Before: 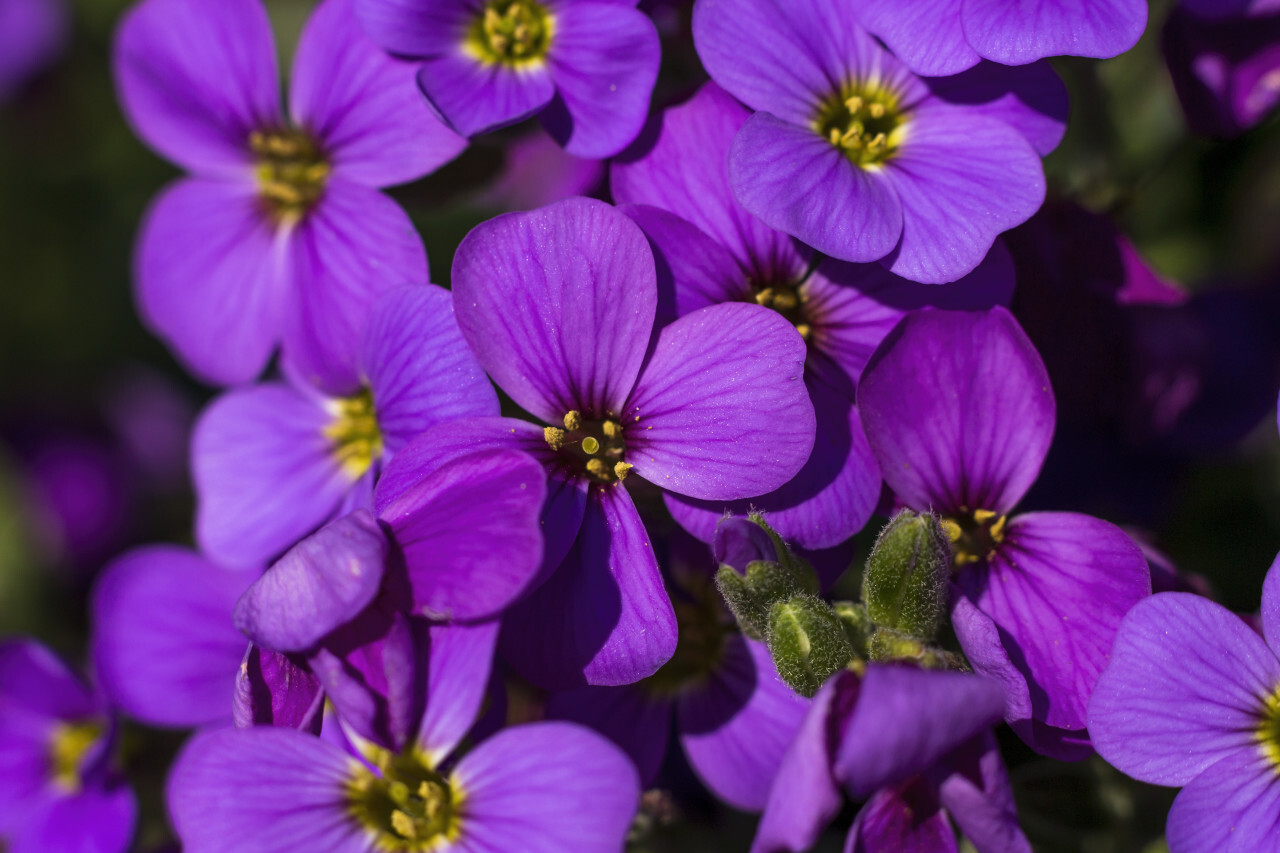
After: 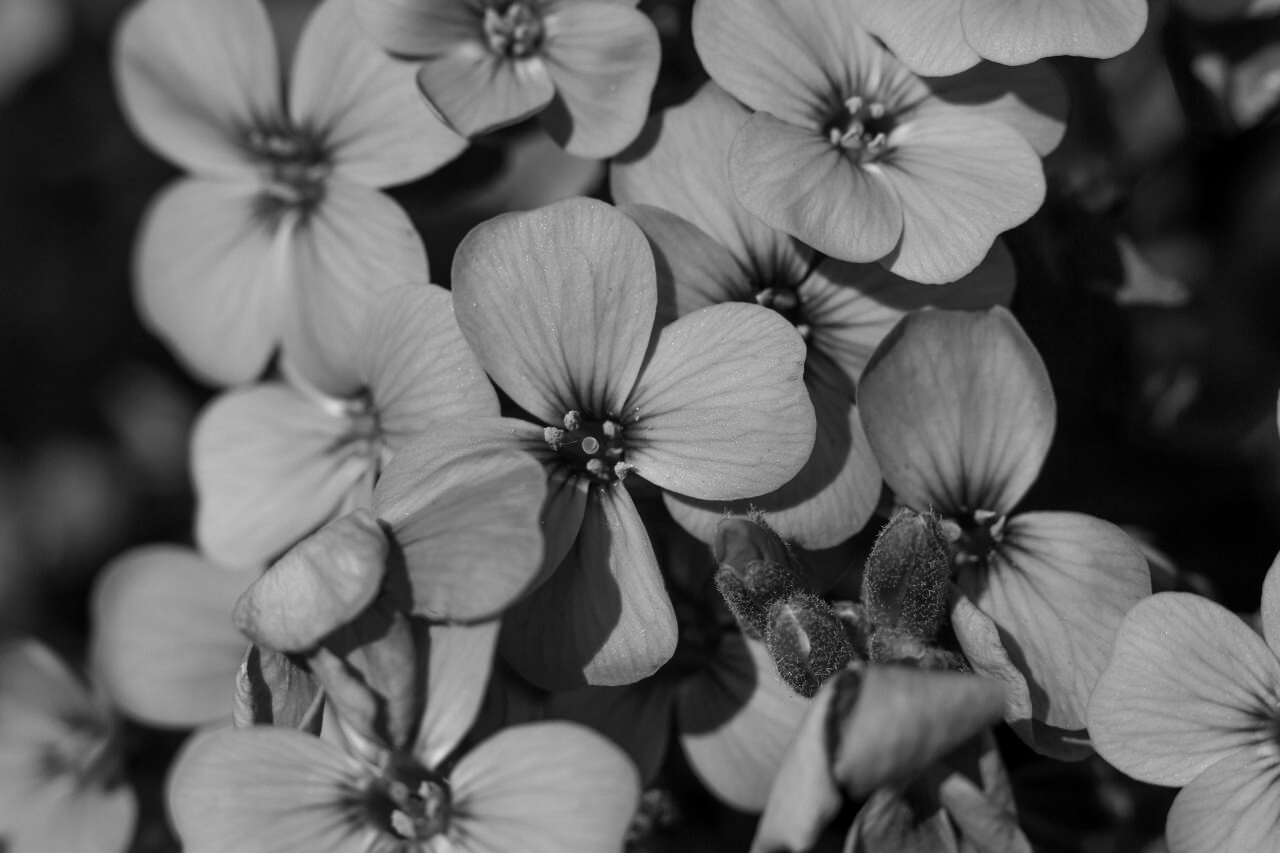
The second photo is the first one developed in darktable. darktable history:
color calibration: output gray [0.21, 0.42, 0.37, 0], illuminant same as pipeline (D50), adaptation XYZ, x 0.346, y 0.358, temperature 5008.56 K
